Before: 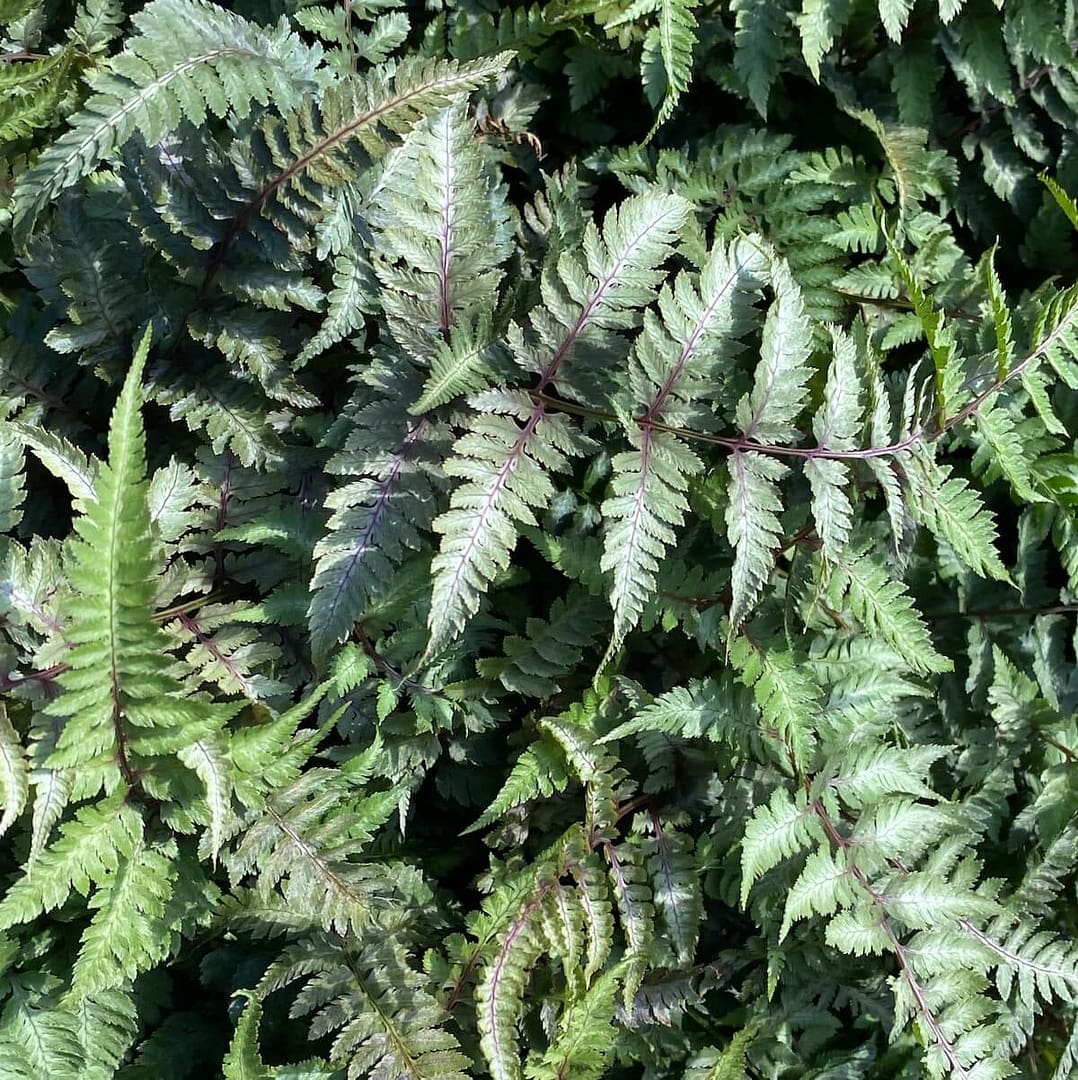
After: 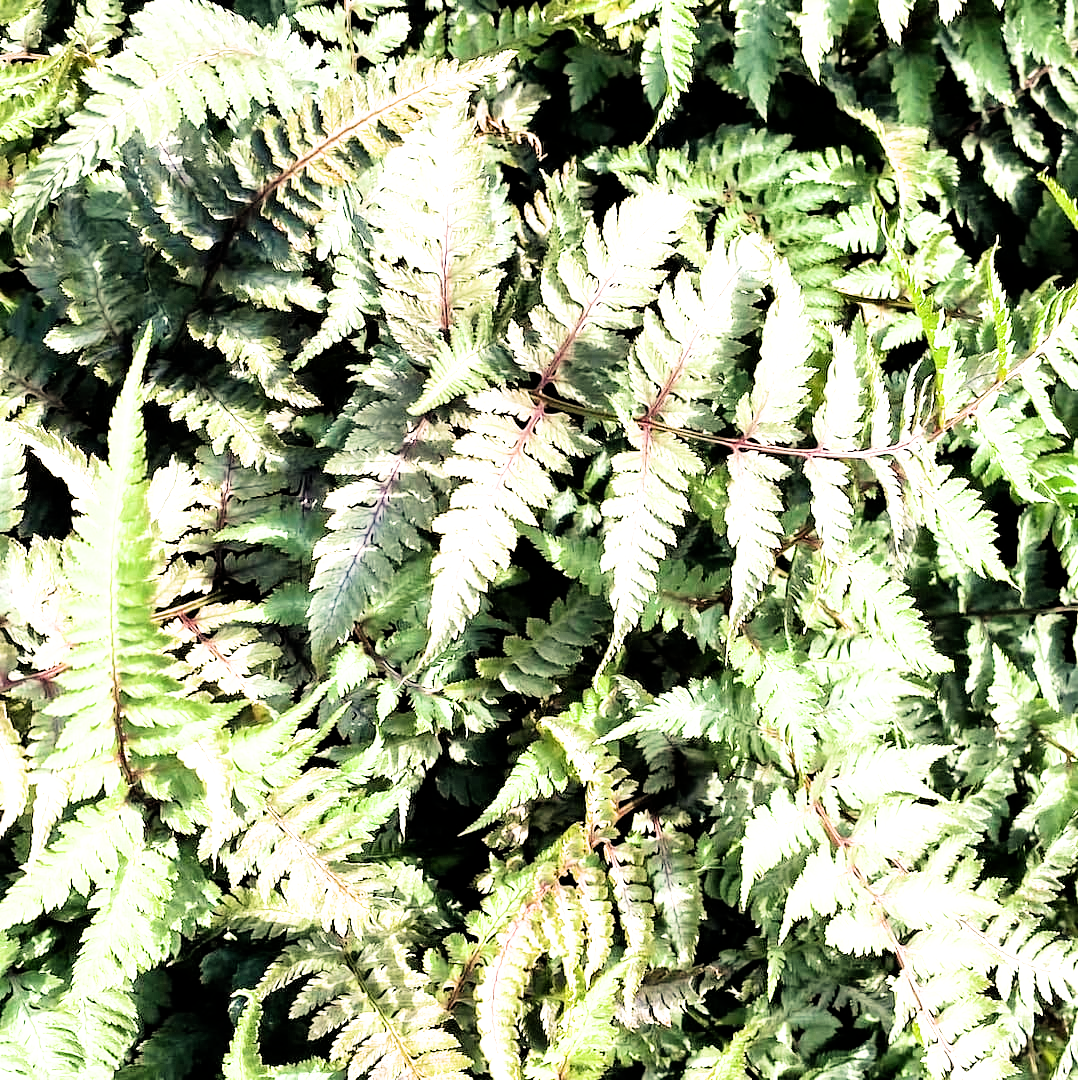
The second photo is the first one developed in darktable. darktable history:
exposure: black level correction 0, exposure 2.088 EV, compensate exposure bias true, compensate highlight preservation false
white balance: red 1.138, green 0.996, blue 0.812
contrast equalizer: octaves 7, y [[0.6 ×6], [0.55 ×6], [0 ×6], [0 ×6], [0 ×6]], mix 0.3
filmic rgb: black relative exposure -5 EV, white relative exposure 3.5 EV, hardness 3.19, contrast 1.4, highlights saturation mix -50%
